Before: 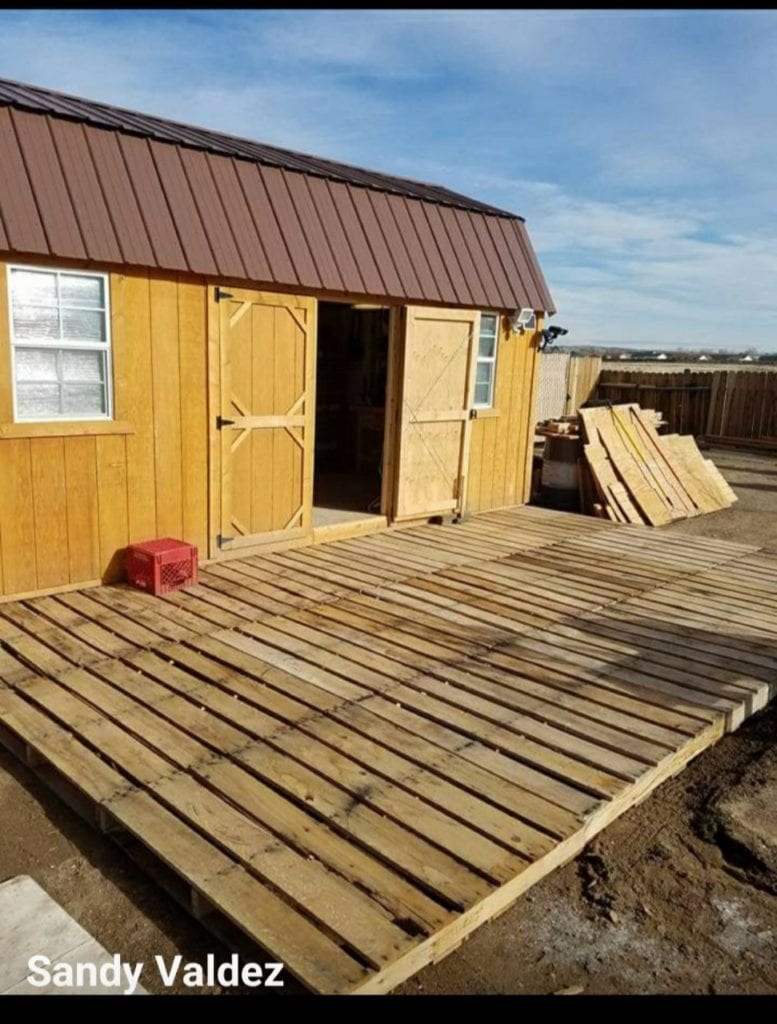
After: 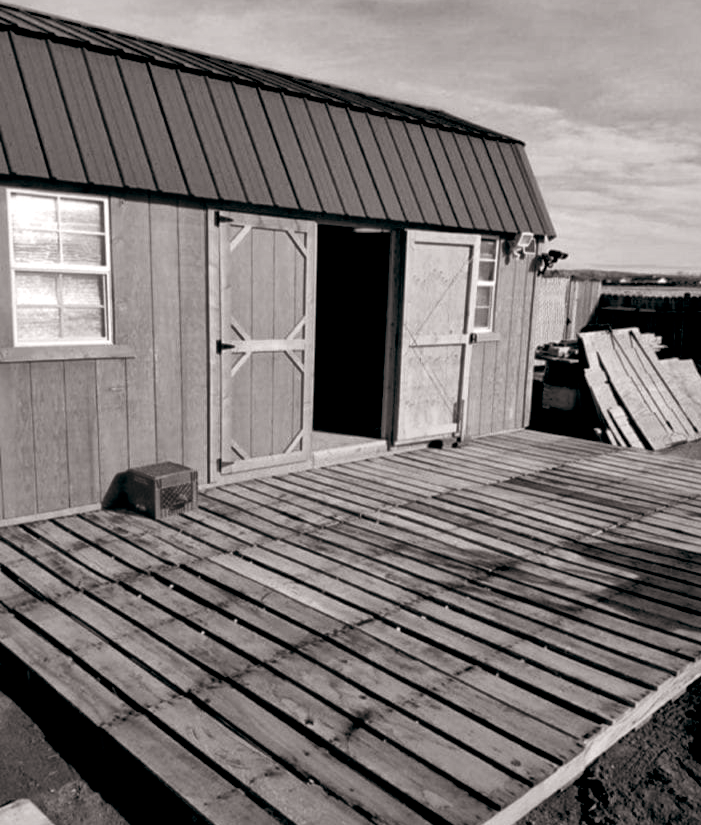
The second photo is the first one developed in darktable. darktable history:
color calibration: output gray [0.21, 0.42, 0.37, 0], gray › normalize channels true, illuminant same as pipeline (D50), adaptation XYZ, x 0.346, y 0.359, gamut compression 0
color balance rgb: perceptual saturation grading › global saturation 20%, perceptual saturation grading › highlights -25%, perceptual saturation grading › shadows 25%
crop: top 7.49%, right 9.717%, bottom 11.943%
exposure: black level correction 0.025, exposure 0.182 EV, compensate highlight preservation false
color balance: lift [0.998, 0.998, 1.001, 1.002], gamma [0.995, 1.025, 0.992, 0.975], gain [0.995, 1.02, 0.997, 0.98]
color zones: curves: ch0 [(0, 0.5) (0.125, 0.4) (0.25, 0.5) (0.375, 0.4) (0.5, 0.4) (0.625, 0.6) (0.75, 0.6) (0.875, 0.5)]; ch1 [(0, 0.35) (0.125, 0.45) (0.25, 0.35) (0.375, 0.35) (0.5, 0.35) (0.625, 0.35) (0.75, 0.45) (0.875, 0.35)]; ch2 [(0, 0.6) (0.125, 0.5) (0.25, 0.5) (0.375, 0.6) (0.5, 0.6) (0.625, 0.5) (0.75, 0.5) (0.875, 0.5)]
local contrast: mode bilateral grid, contrast 20, coarseness 50, detail 150%, midtone range 0.2
